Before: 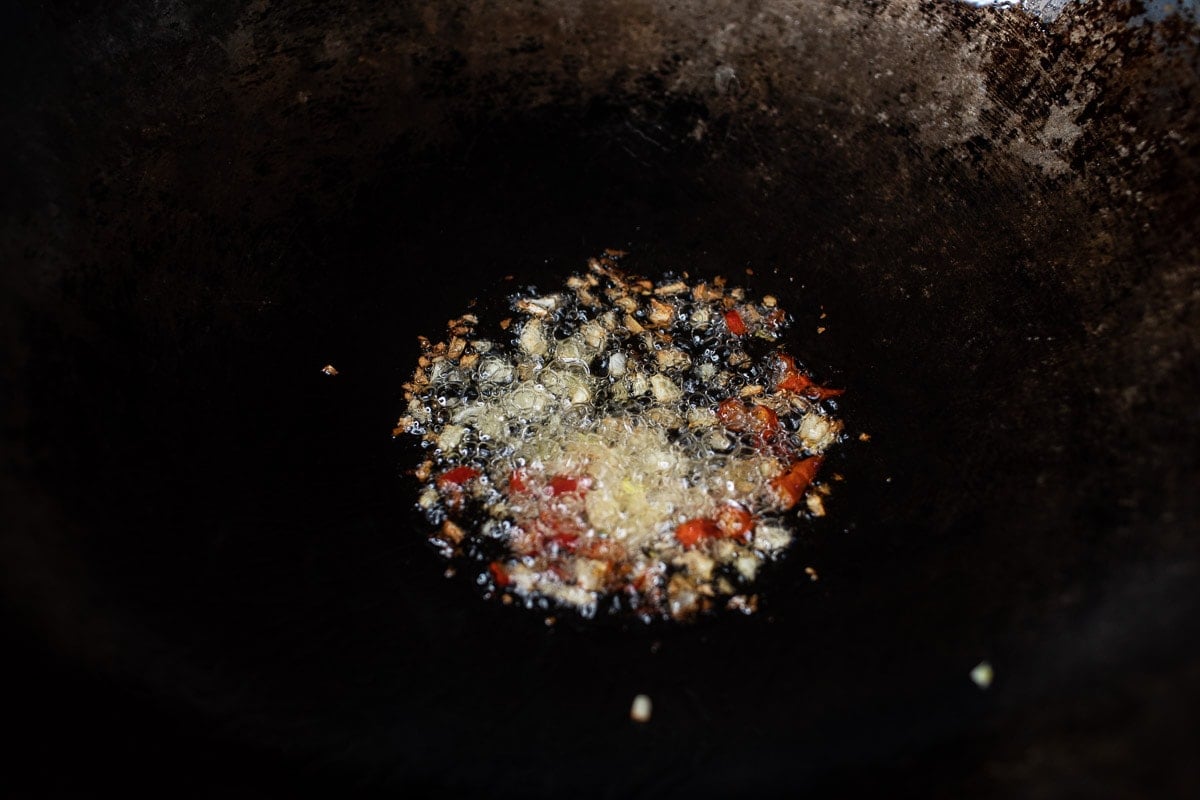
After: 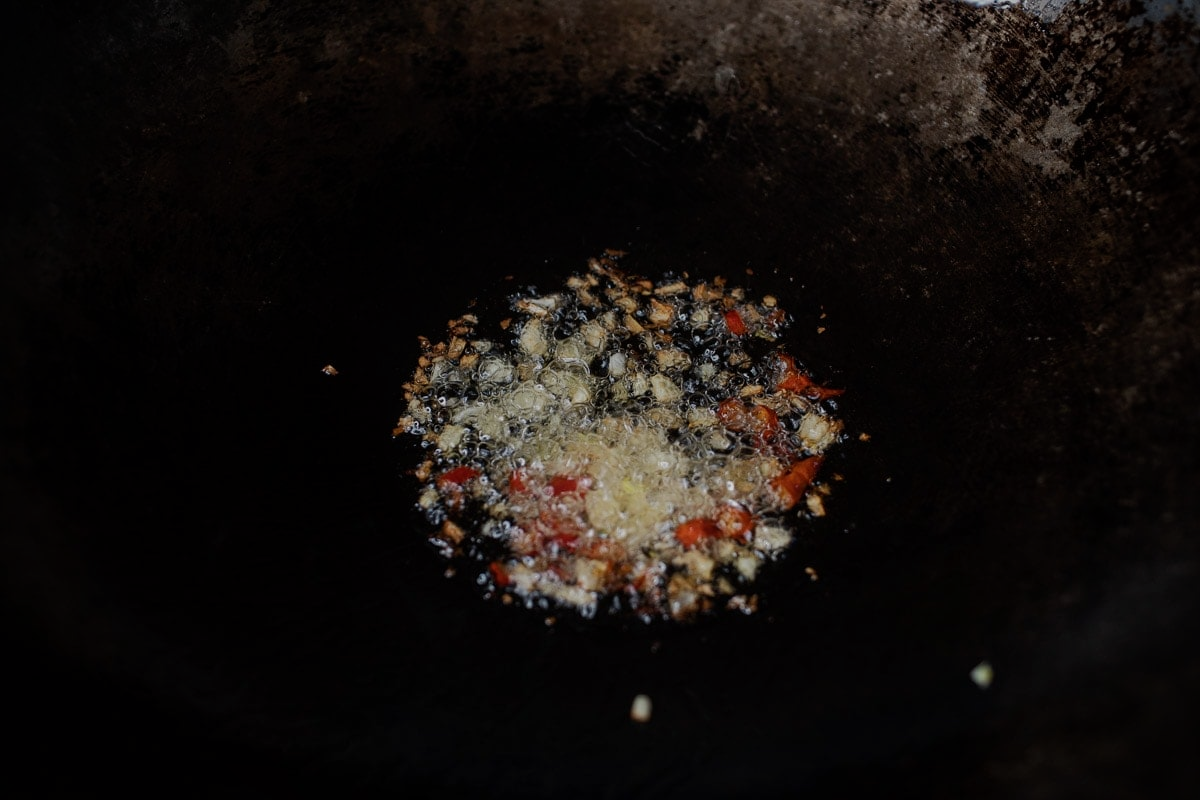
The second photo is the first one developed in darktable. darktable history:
graduated density: rotation 5.63°, offset 76.9
tone curve: curves: ch0 [(0, 0) (0.568, 0.517) (0.8, 0.717) (1, 1)]
vignetting: fall-off radius 60.65%
